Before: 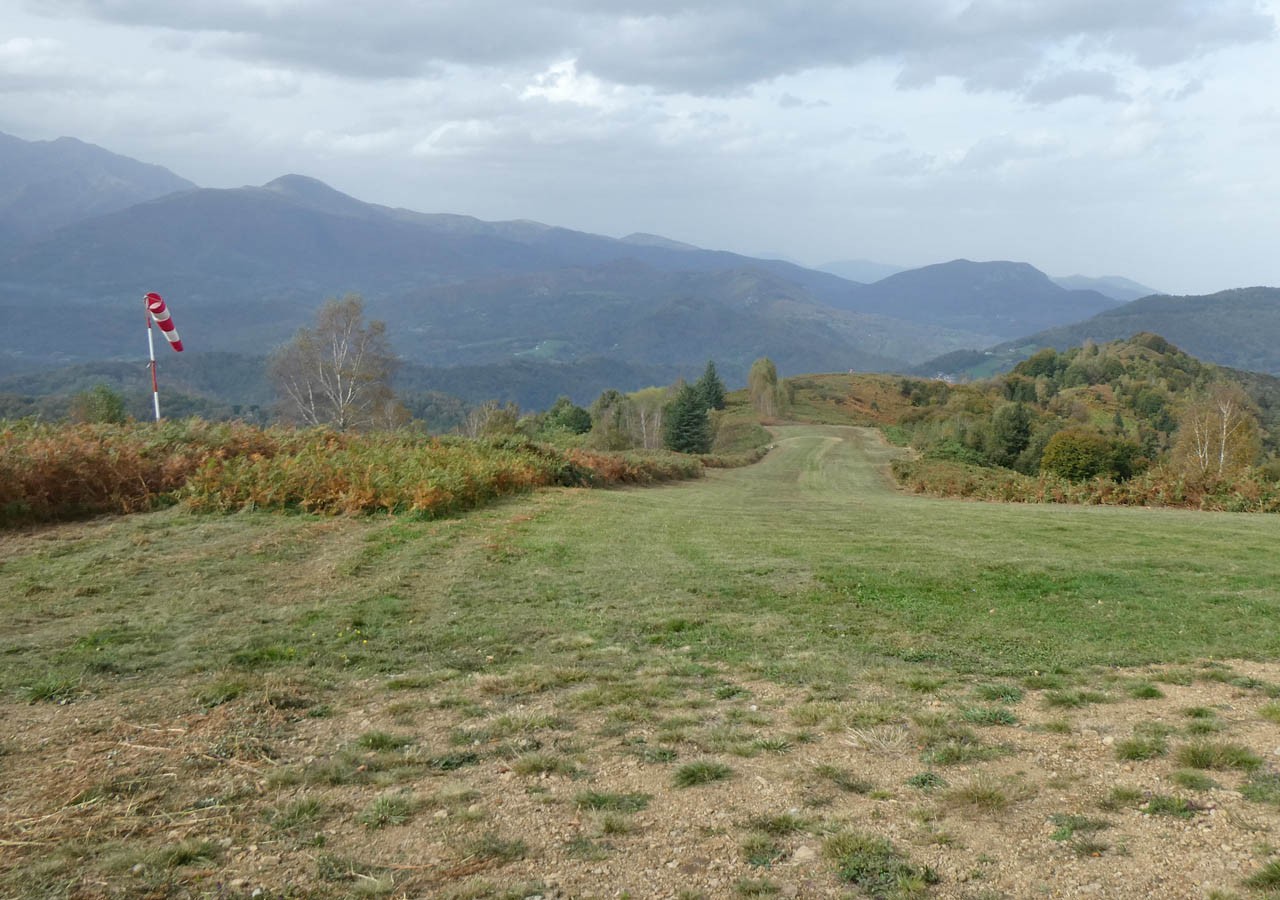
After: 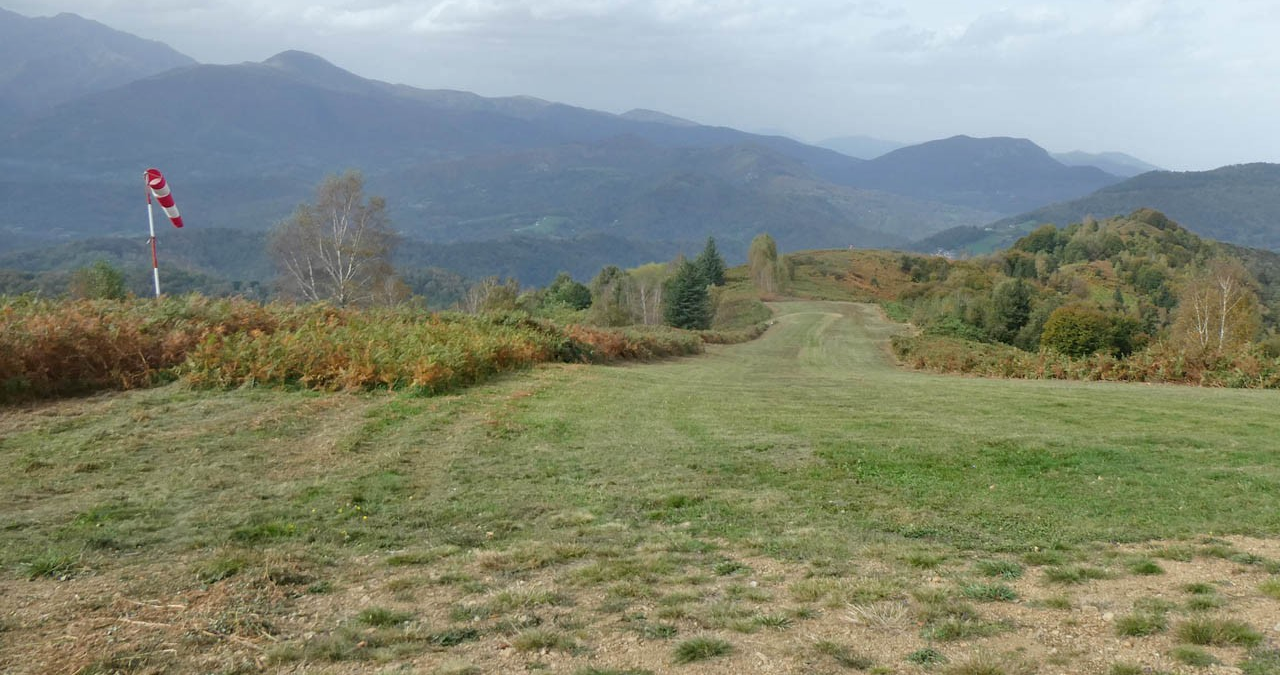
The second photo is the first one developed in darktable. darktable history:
tone equalizer: -8 EV -1.84 EV, -7 EV -1.16 EV, -6 EV -1.62 EV, smoothing diameter 25%, edges refinement/feathering 10, preserve details guided filter
crop: top 13.819%, bottom 11.169%
